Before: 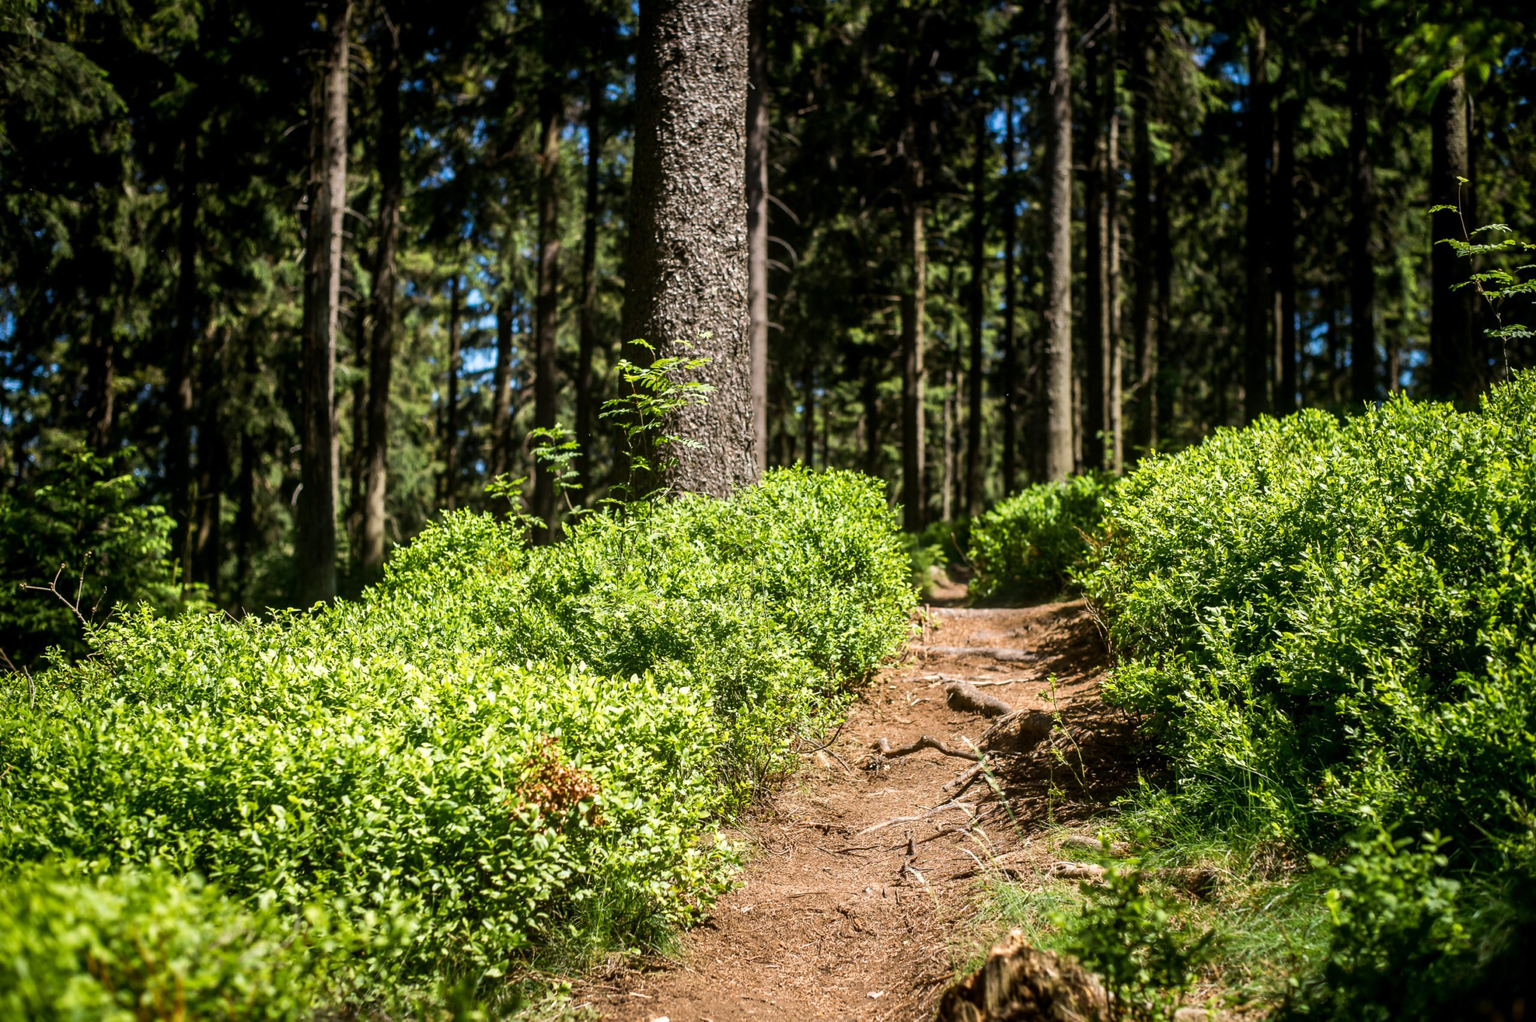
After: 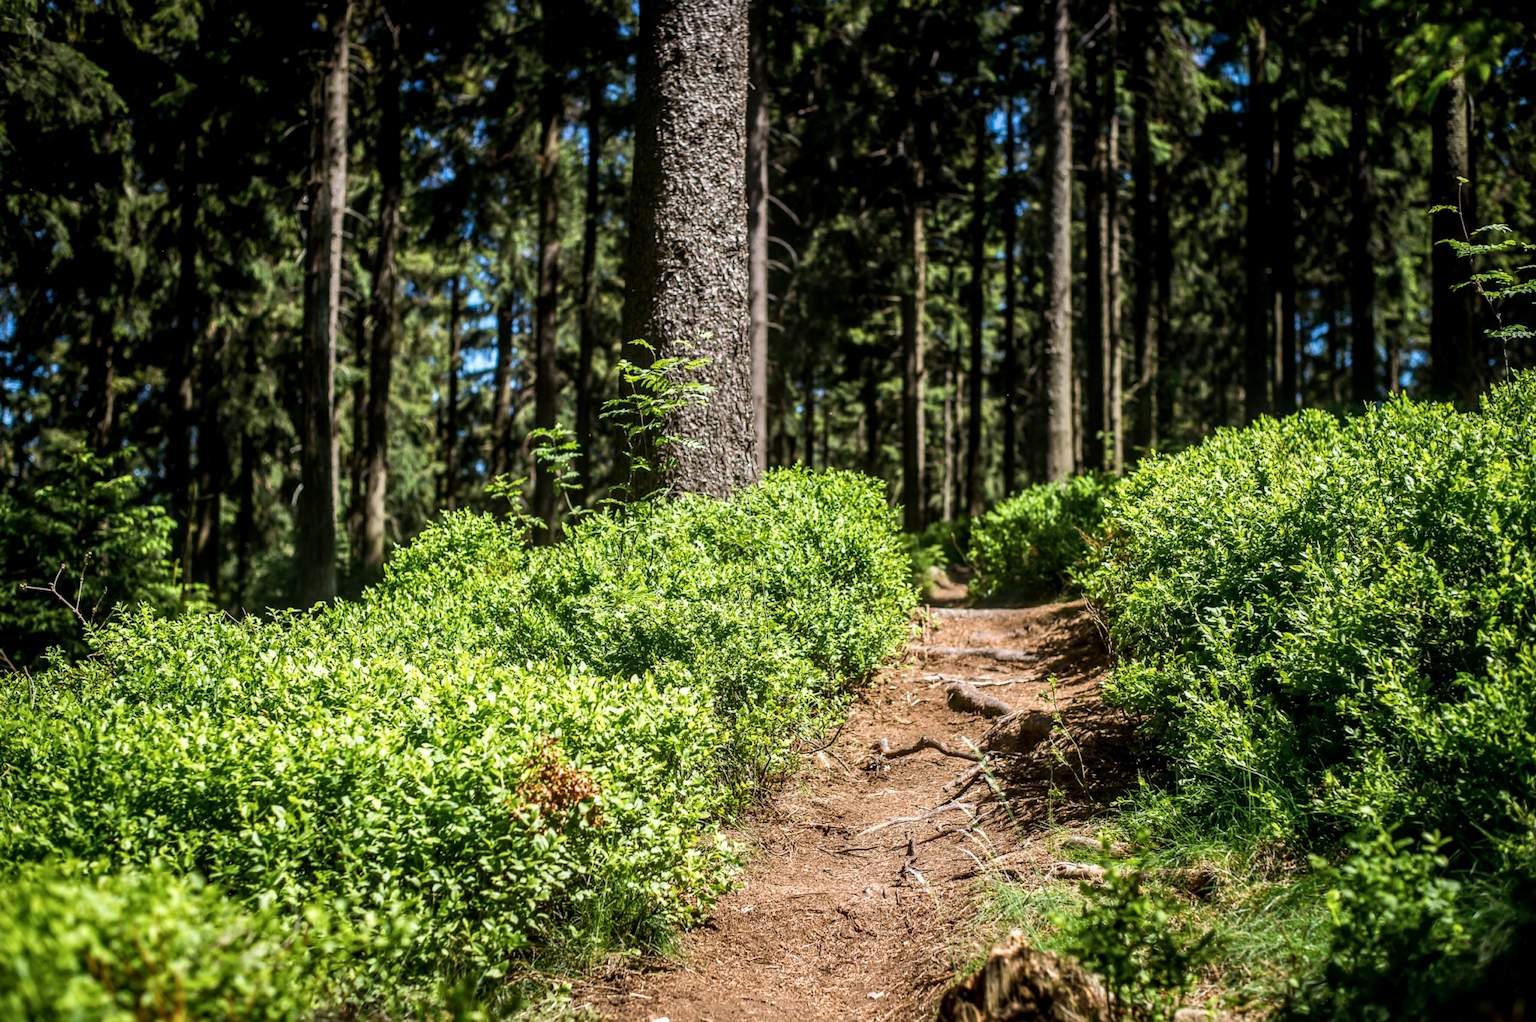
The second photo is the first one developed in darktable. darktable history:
local contrast: on, module defaults
color calibration: x 0.355, y 0.367, temperature 4700.38 K
